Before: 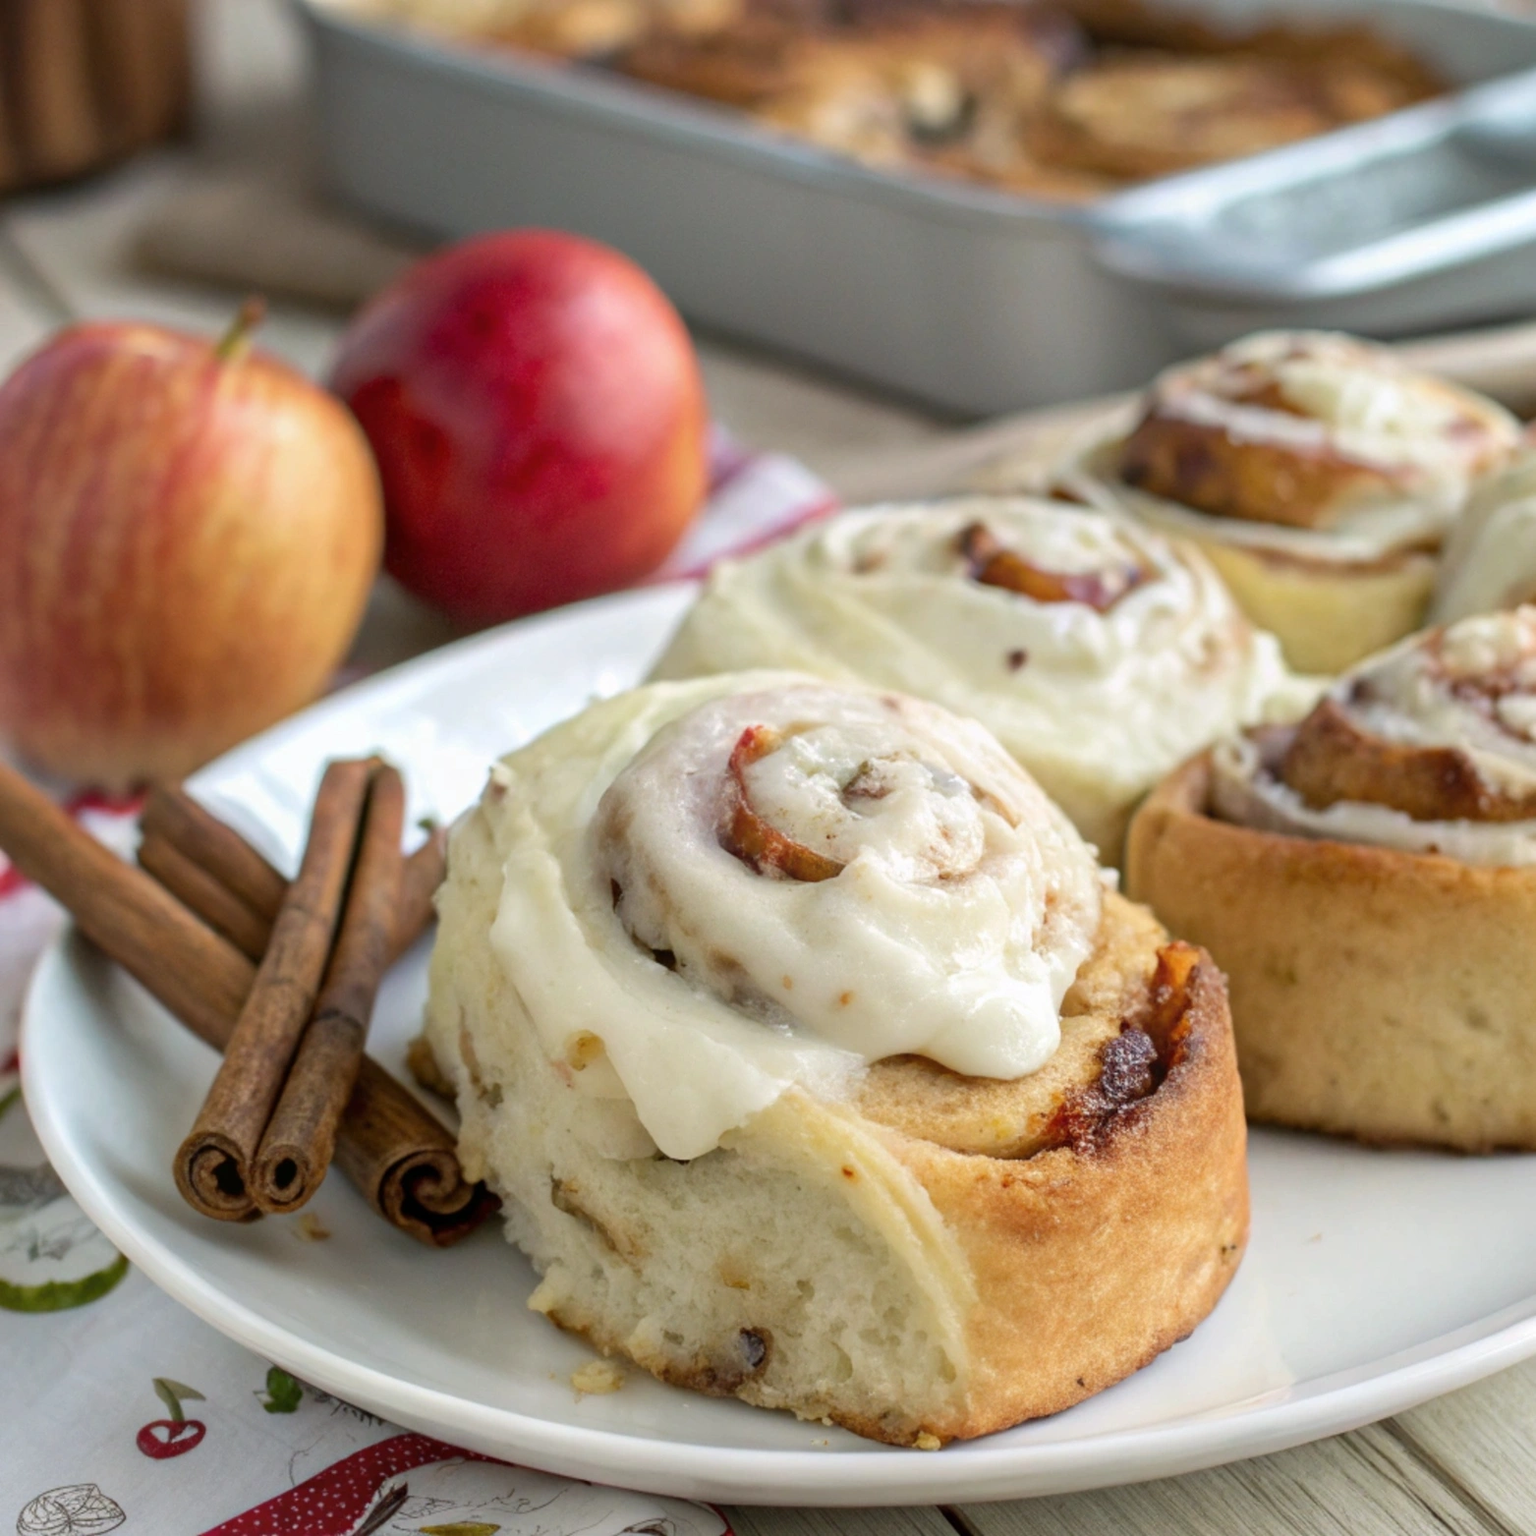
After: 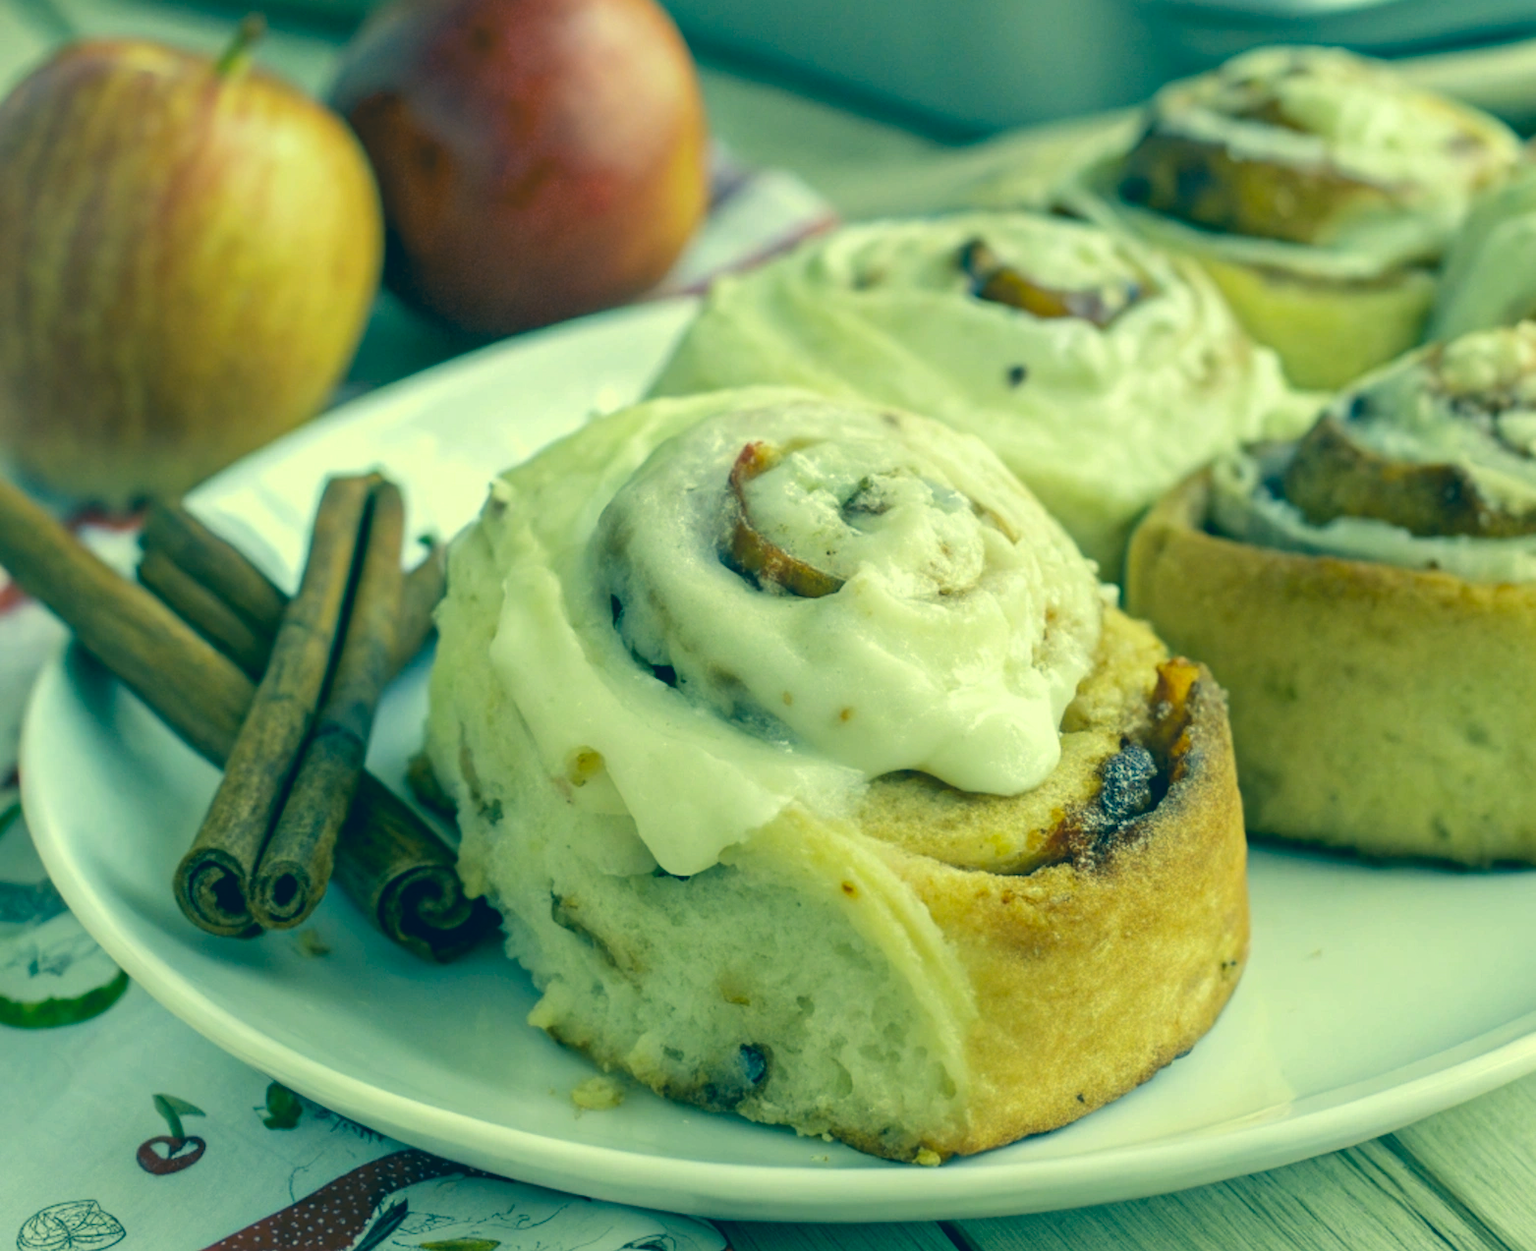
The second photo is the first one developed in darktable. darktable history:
white balance: red 0.984, blue 1.059
color correction: highlights a* -15.58, highlights b* 40, shadows a* -40, shadows b* -26.18
crop and rotate: top 18.507%
